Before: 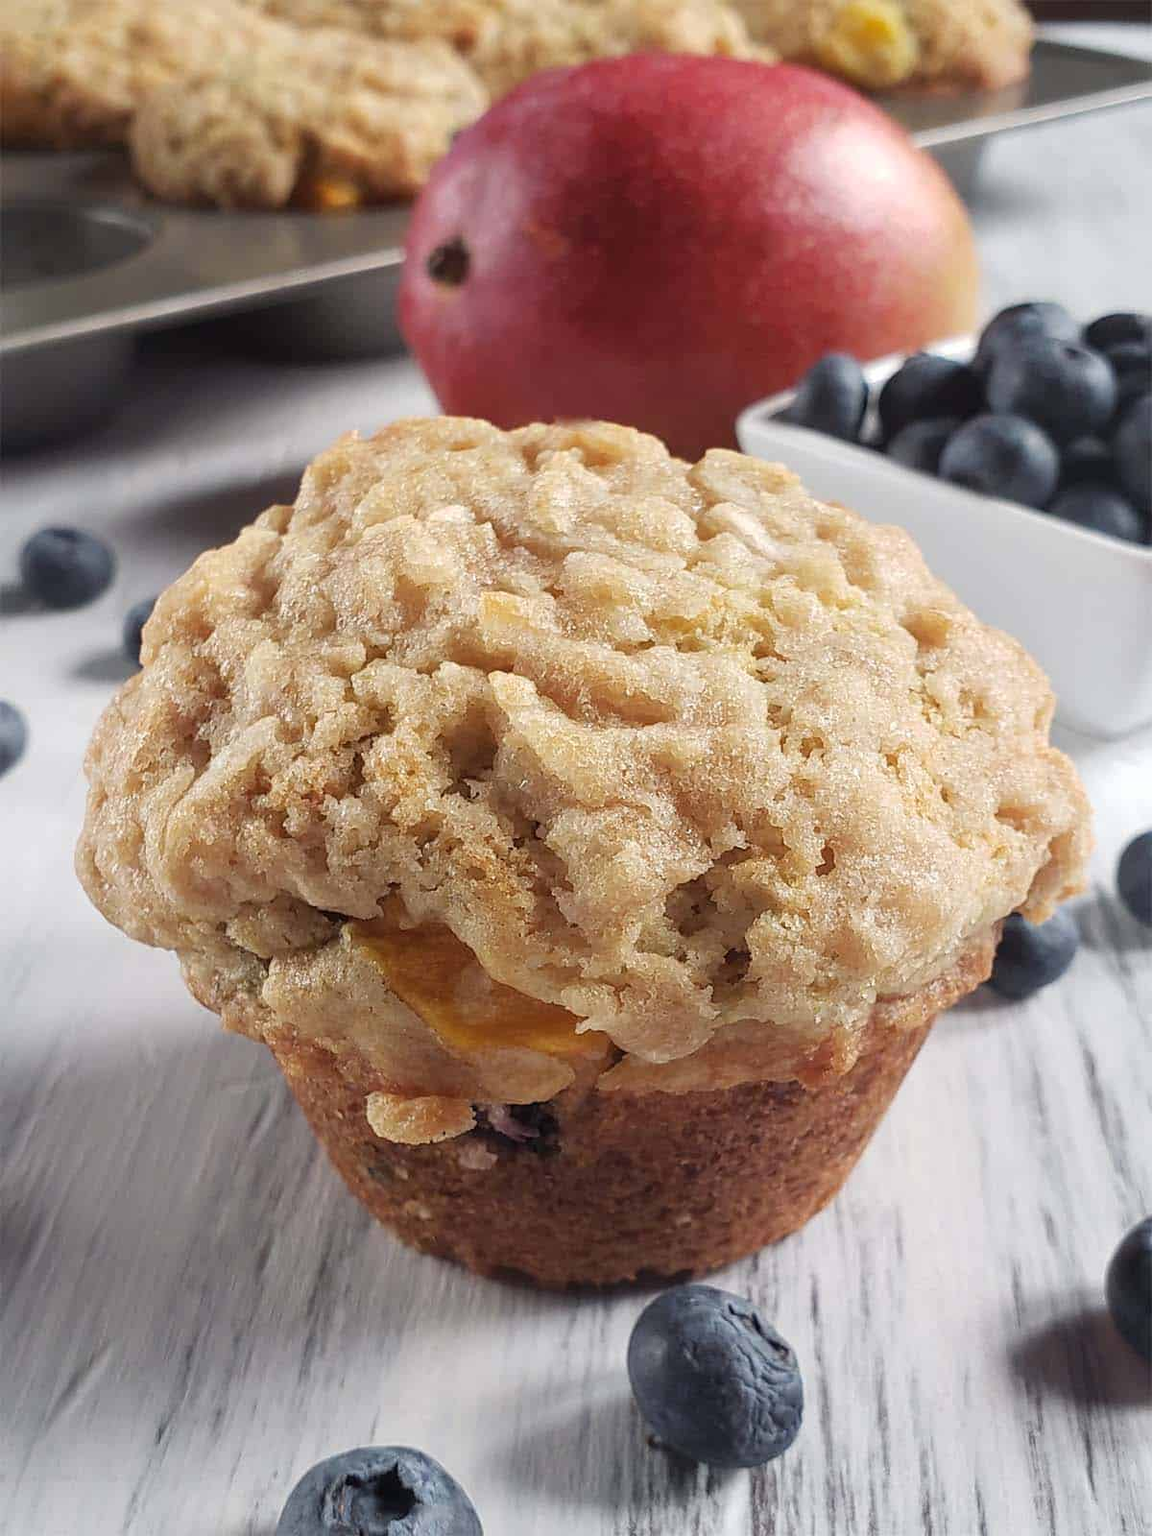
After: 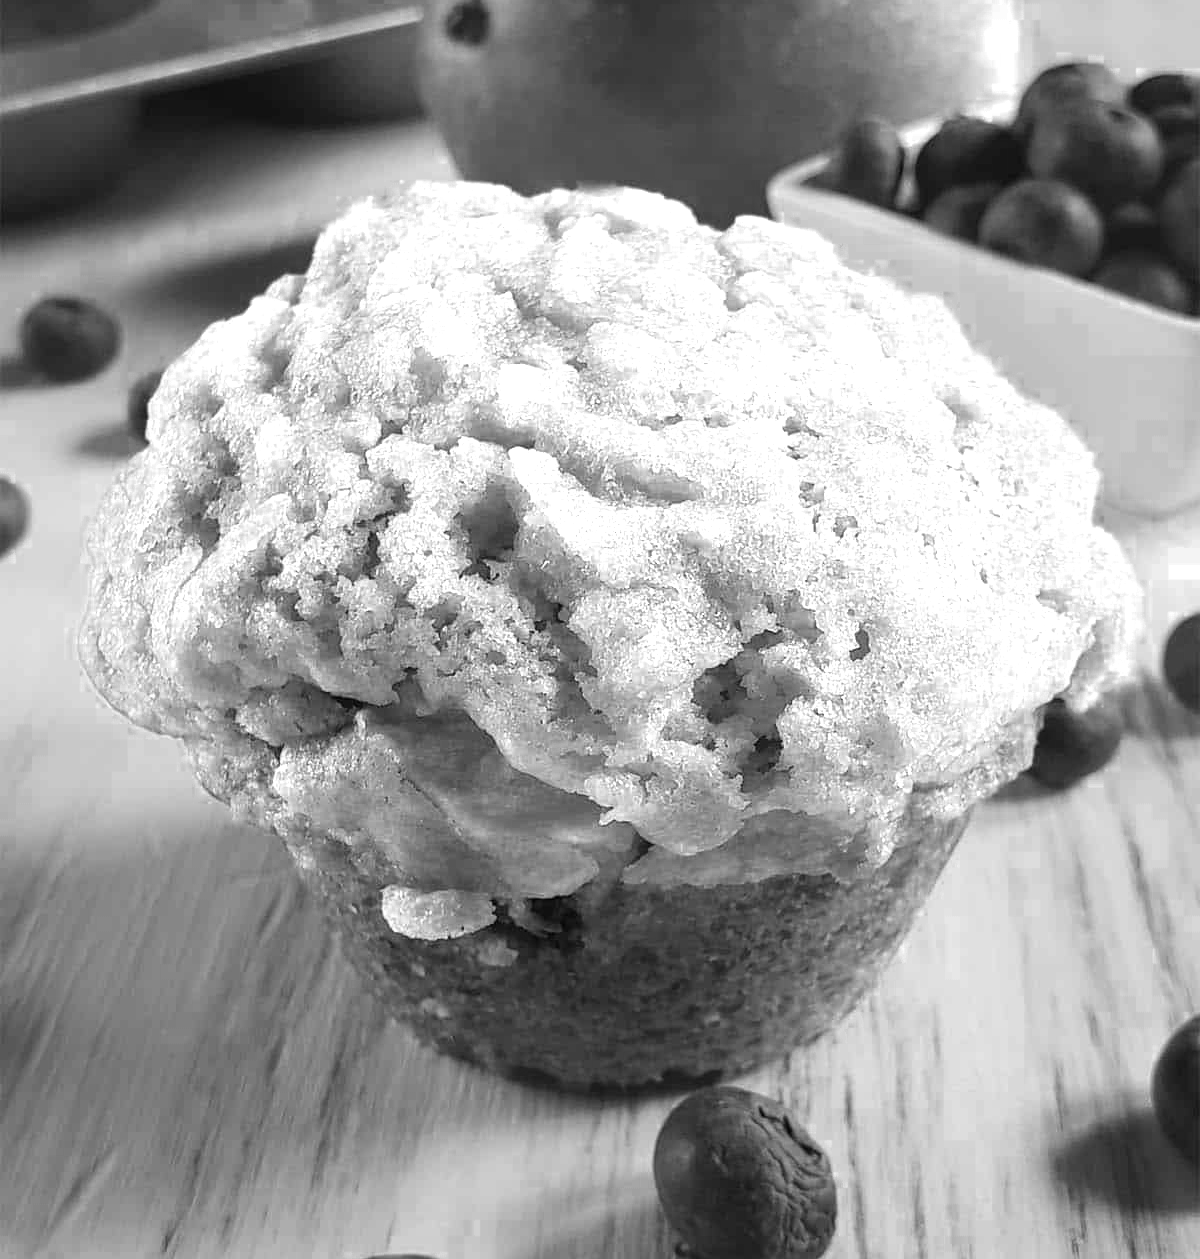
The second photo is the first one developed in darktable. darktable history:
color zones: curves: ch0 [(0, 0.554) (0.146, 0.662) (0.293, 0.86) (0.503, 0.774) (0.637, 0.106) (0.74, 0.072) (0.866, 0.488) (0.998, 0.569)]; ch1 [(0, 0) (0.143, 0) (0.286, 0) (0.429, 0) (0.571, 0) (0.714, 0) (0.857, 0)]
crop and rotate: top 15.774%, bottom 5.506%
